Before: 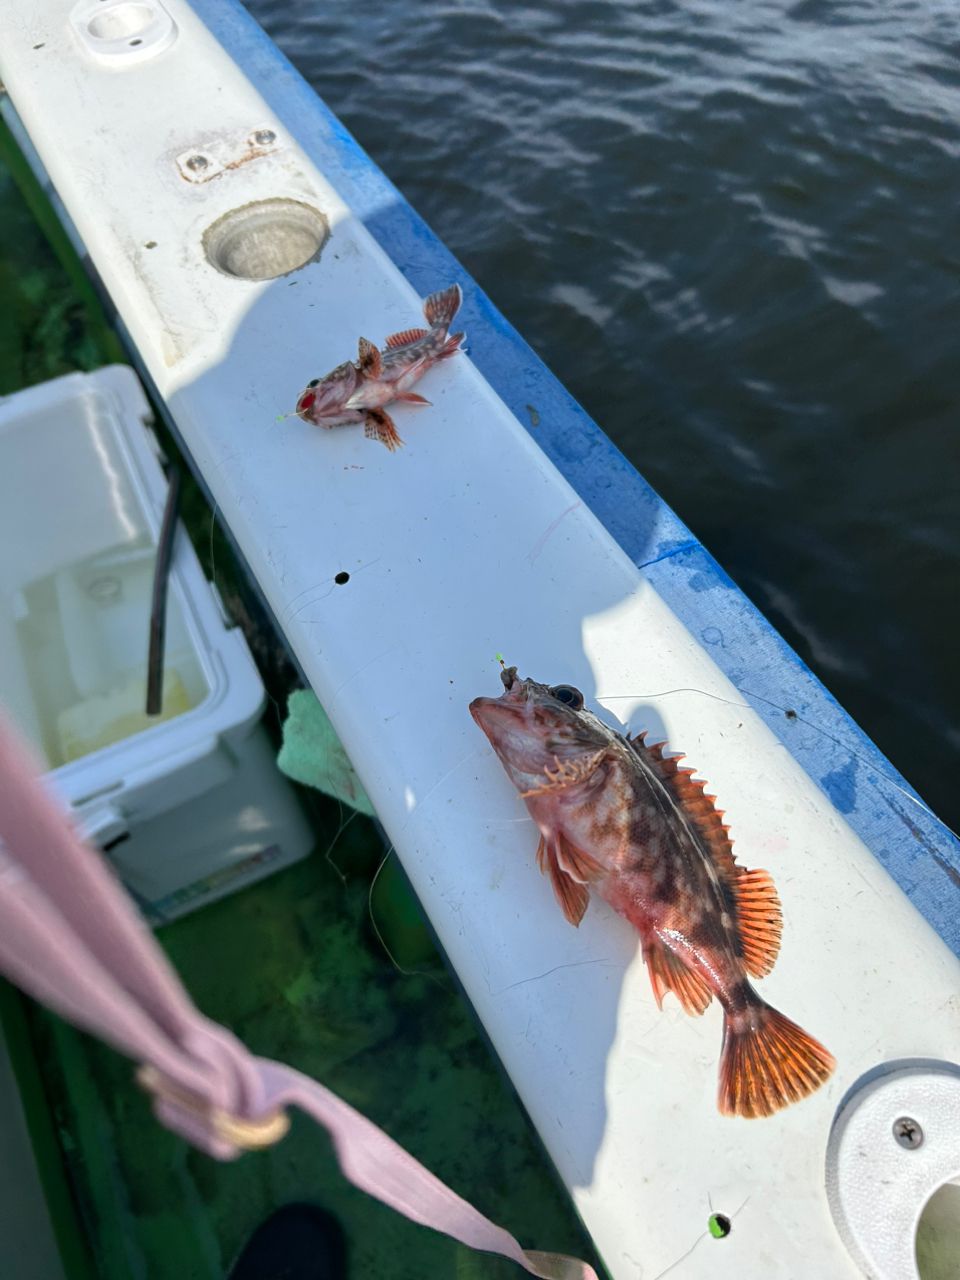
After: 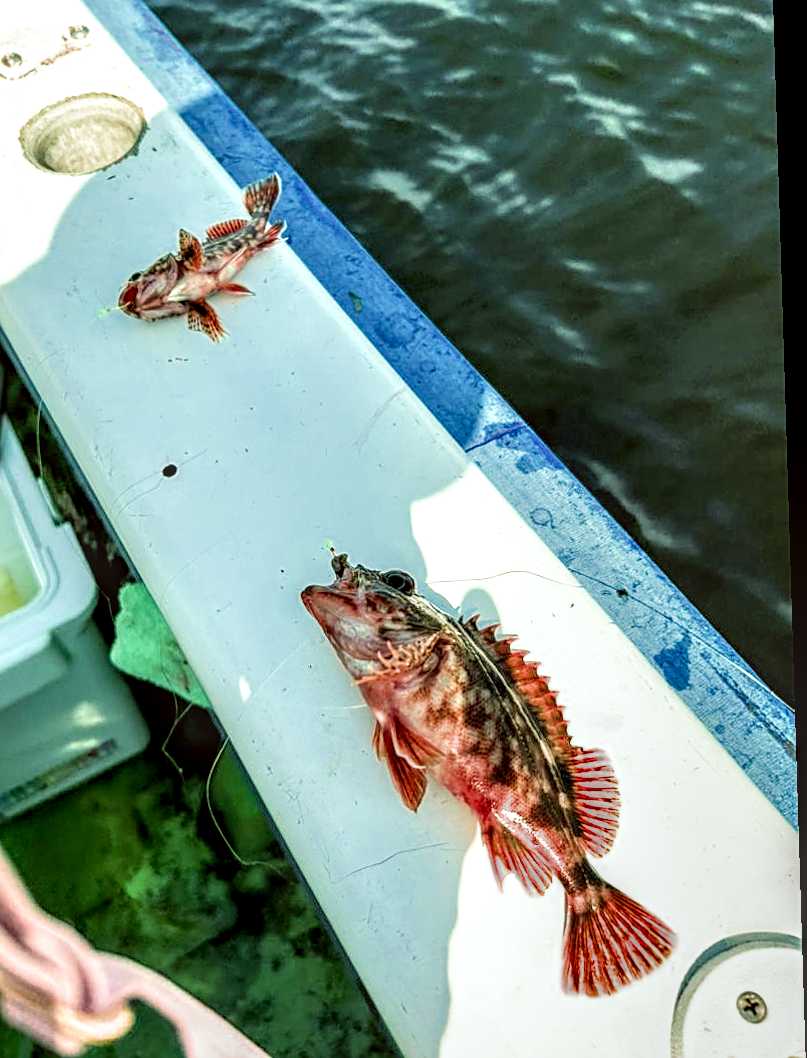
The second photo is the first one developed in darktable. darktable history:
color balance: mode lift, gamma, gain (sRGB), lift [1.014, 0.966, 0.918, 0.87], gamma [0.86, 0.734, 0.918, 0.976], gain [1.063, 1.13, 1.063, 0.86]
crop: left 19.159%, top 9.58%, bottom 9.58%
rotate and perspective: rotation -1.77°, lens shift (horizontal) 0.004, automatic cropping off
local contrast: highlights 0%, shadows 0%, detail 182%
filmic rgb: middle gray luminance 4.29%, black relative exposure -13 EV, white relative exposure 5 EV, threshold 6 EV, target black luminance 0%, hardness 5.19, latitude 59.69%, contrast 0.767, highlights saturation mix 5%, shadows ↔ highlights balance 25.95%, add noise in highlights 0, color science v3 (2019), use custom middle-gray values true, iterations of high-quality reconstruction 0, contrast in highlights soft, enable highlight reconstruction true
sharpen: on, module defaults
color correction: highlights a* -2.73, highlights b* -2.09, shadows a* 2.41, shadows b* 2.73
white balance: emerald 1
